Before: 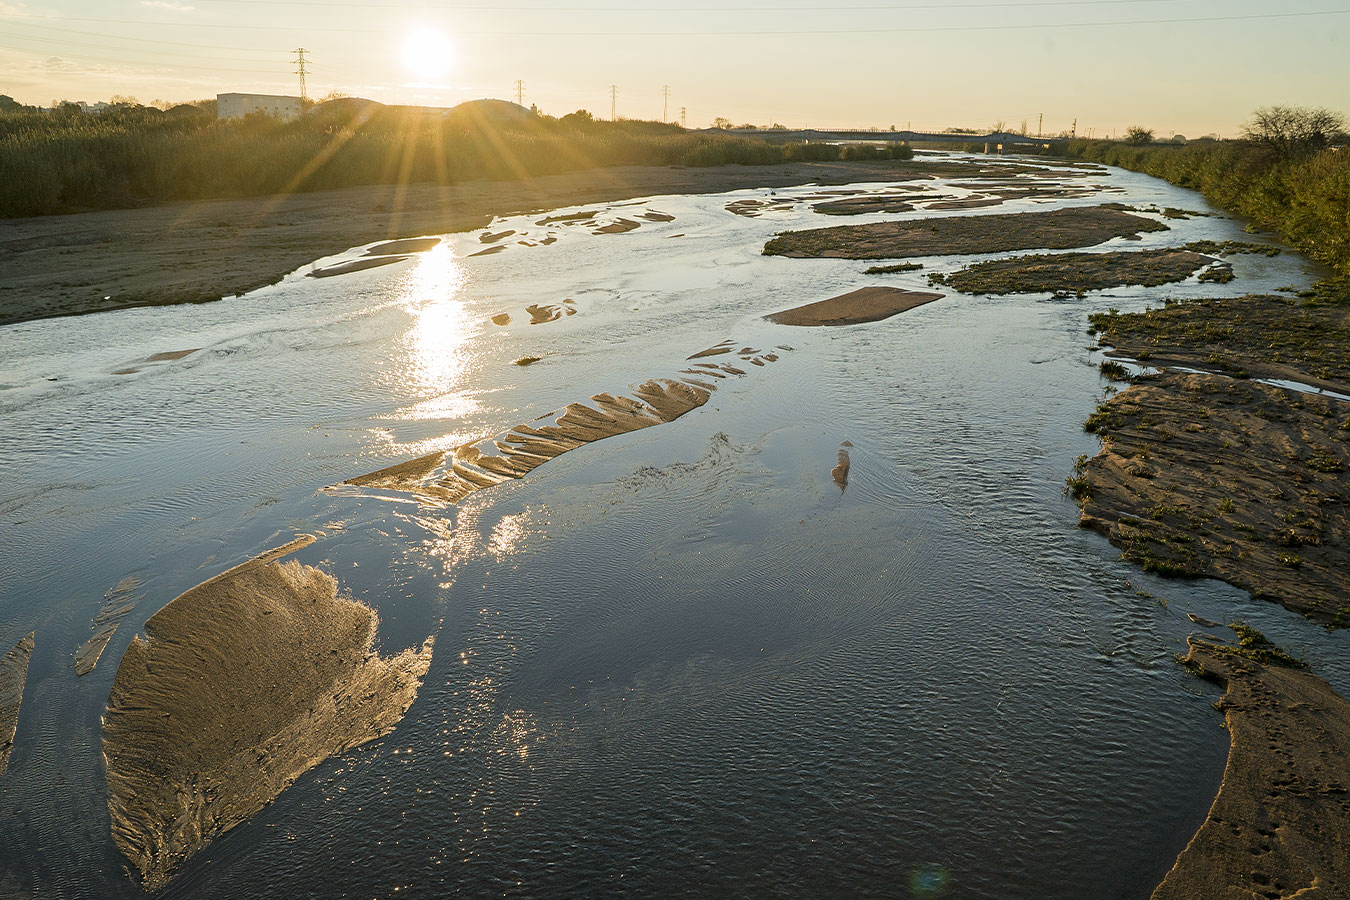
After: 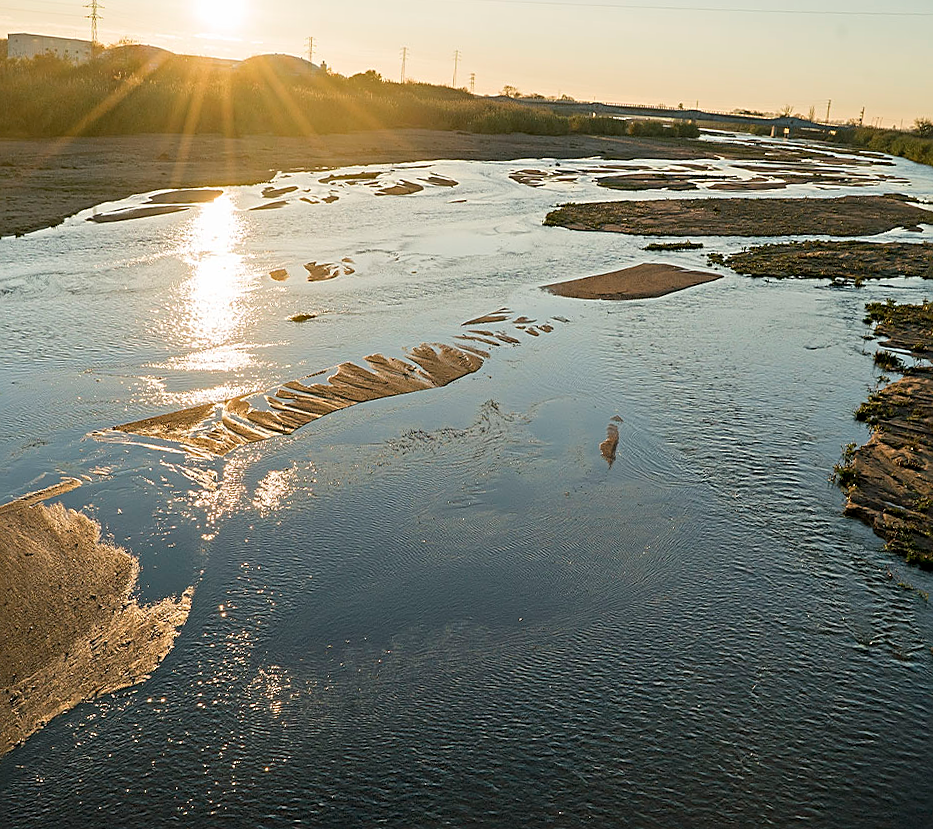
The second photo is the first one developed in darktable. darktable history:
crop and rotate: angle -3.27°, left 14.277%, top 0.028%, right 10.766%, bottom 0.028%
sharpen: on, module defaults
